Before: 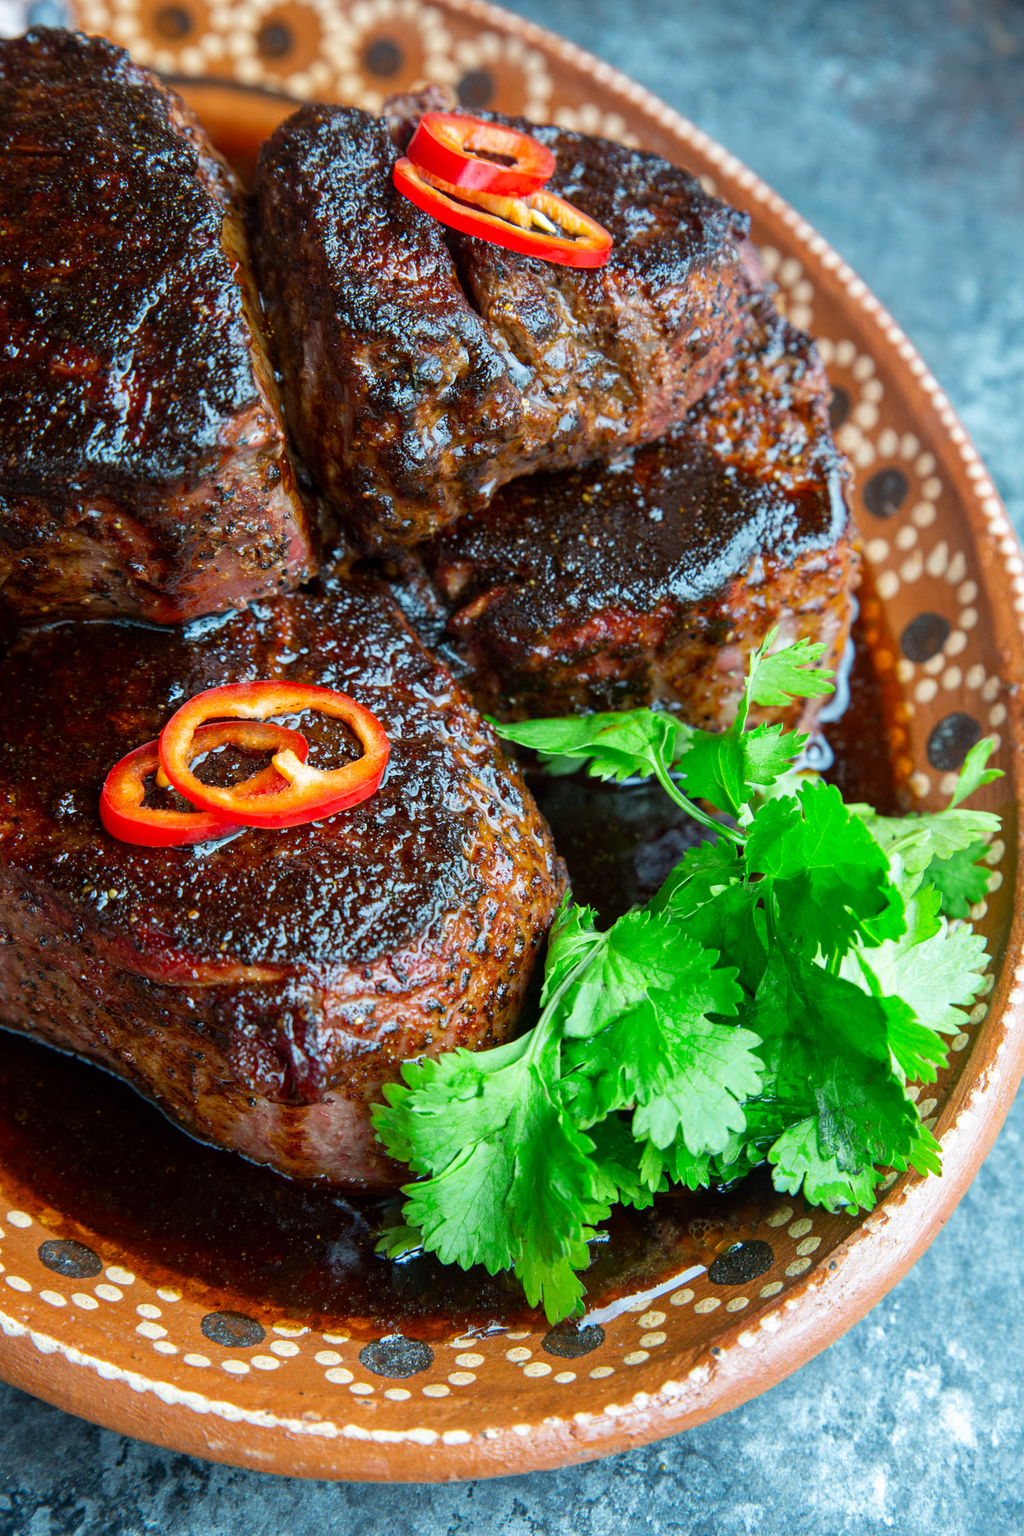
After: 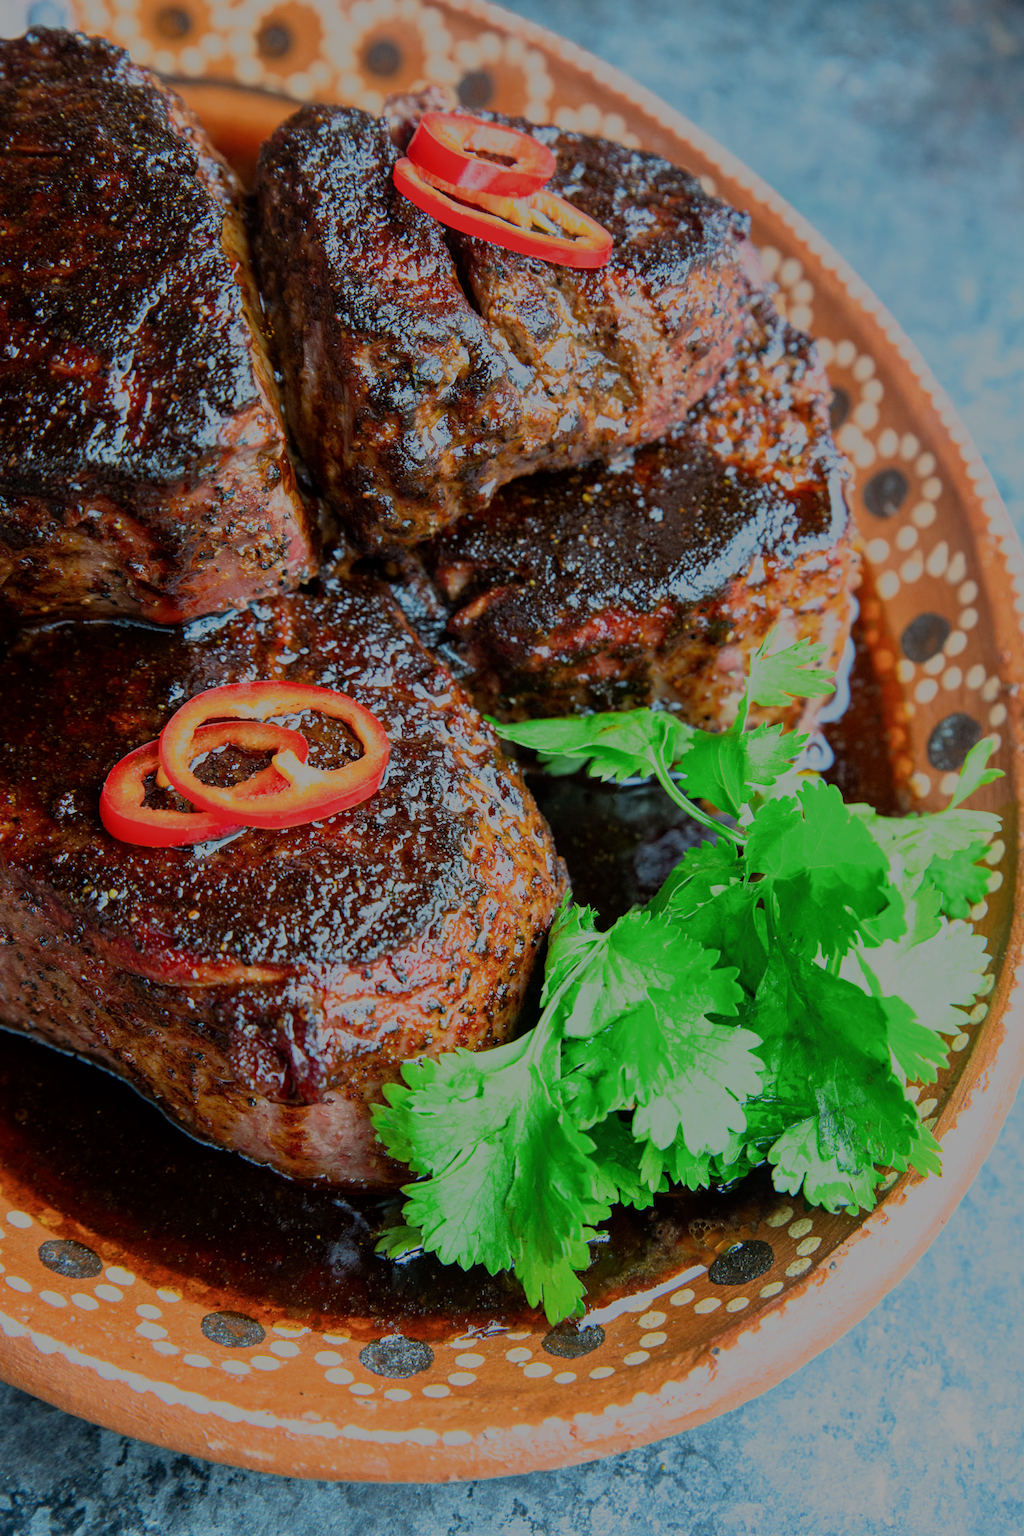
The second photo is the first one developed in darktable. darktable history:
filmic rgb: black relative exposure -13.05 EV, white relative exposure 4.05 EV, target white luminance 85.029%, hardness 6.28, latitude 42.61%, contrast 0.862, shadows ↔ highlights balance 7.95%
